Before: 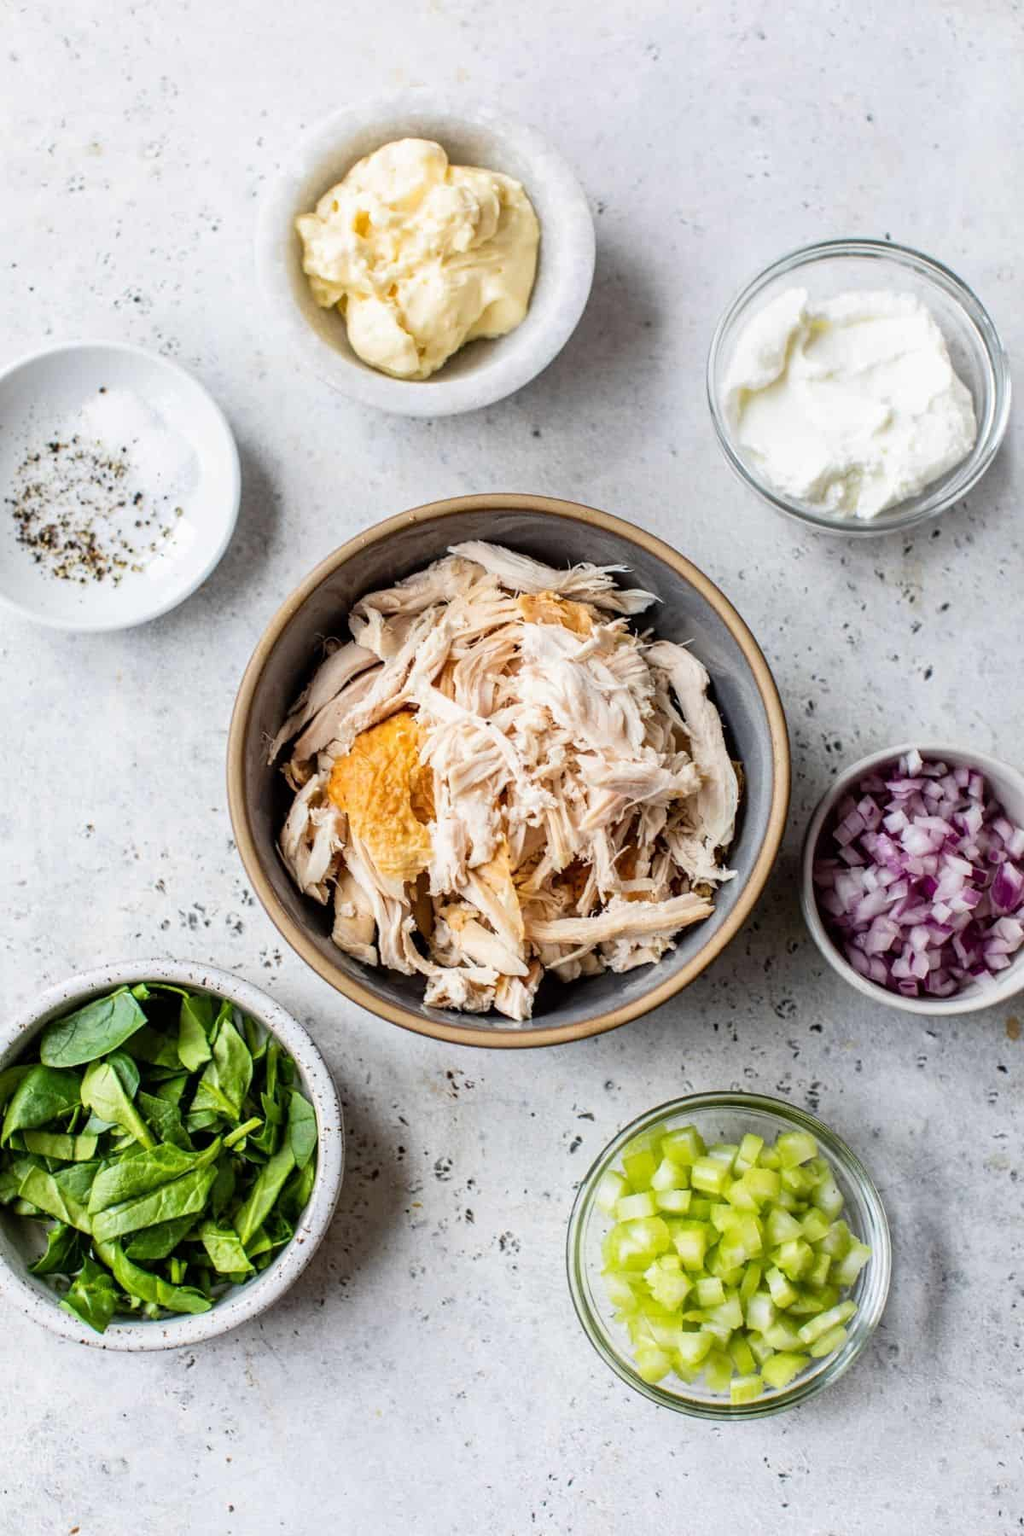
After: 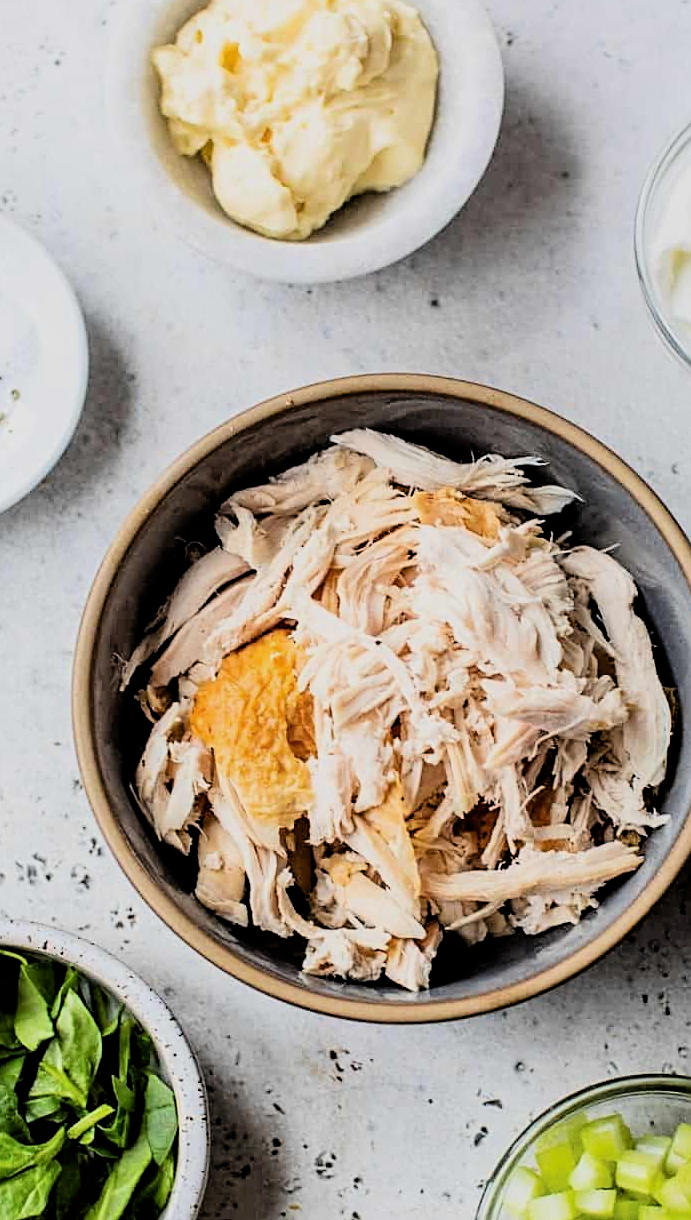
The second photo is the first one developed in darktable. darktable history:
filmic rgb: black relative exposure -5.06 EV, white relative exposure 4 EV, threshold 5.96 EV, hardness 2.89, contrast 1.3, color science v6 (2022), enable highlight reconstruction true
sharpen: on, module defaults
crop: left 16.205%, top 11.411%, right 26.139%, bottom 20.767%
